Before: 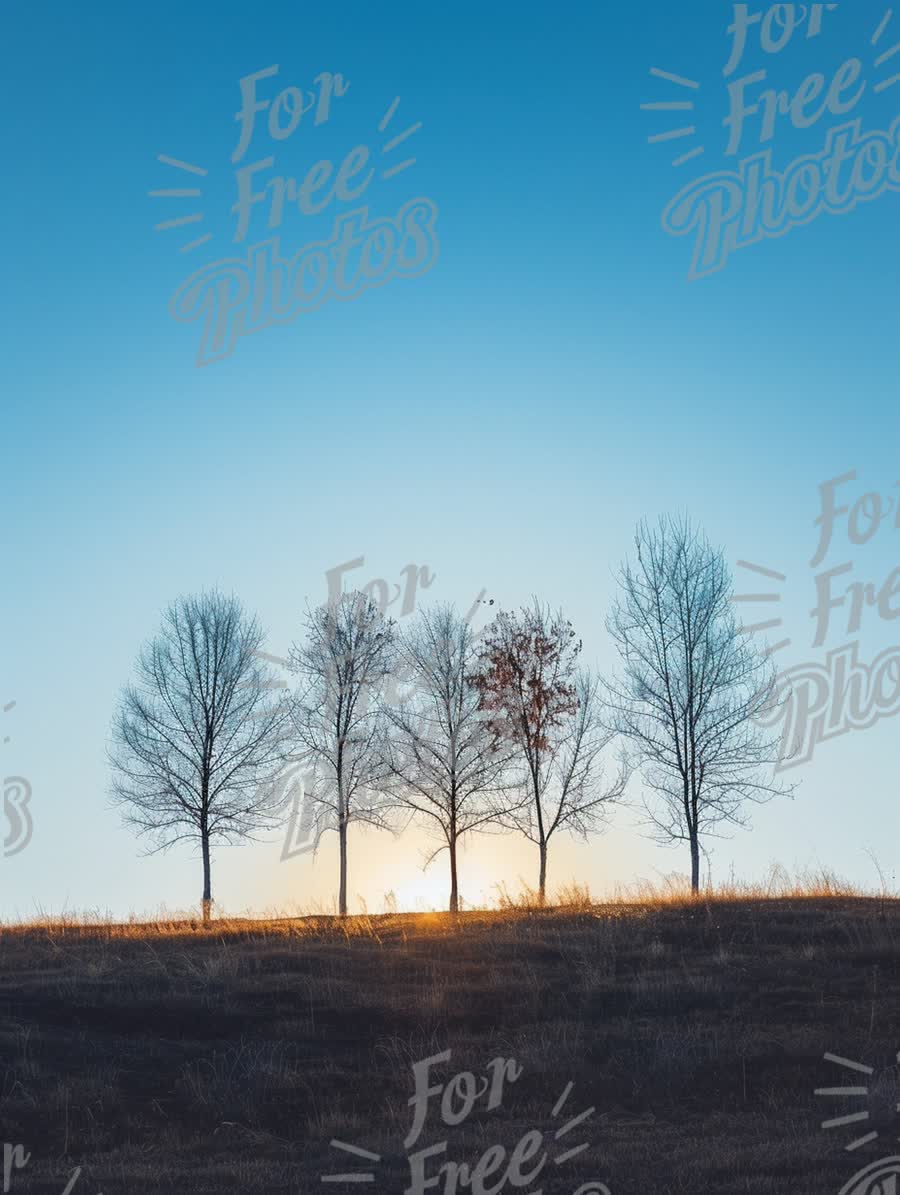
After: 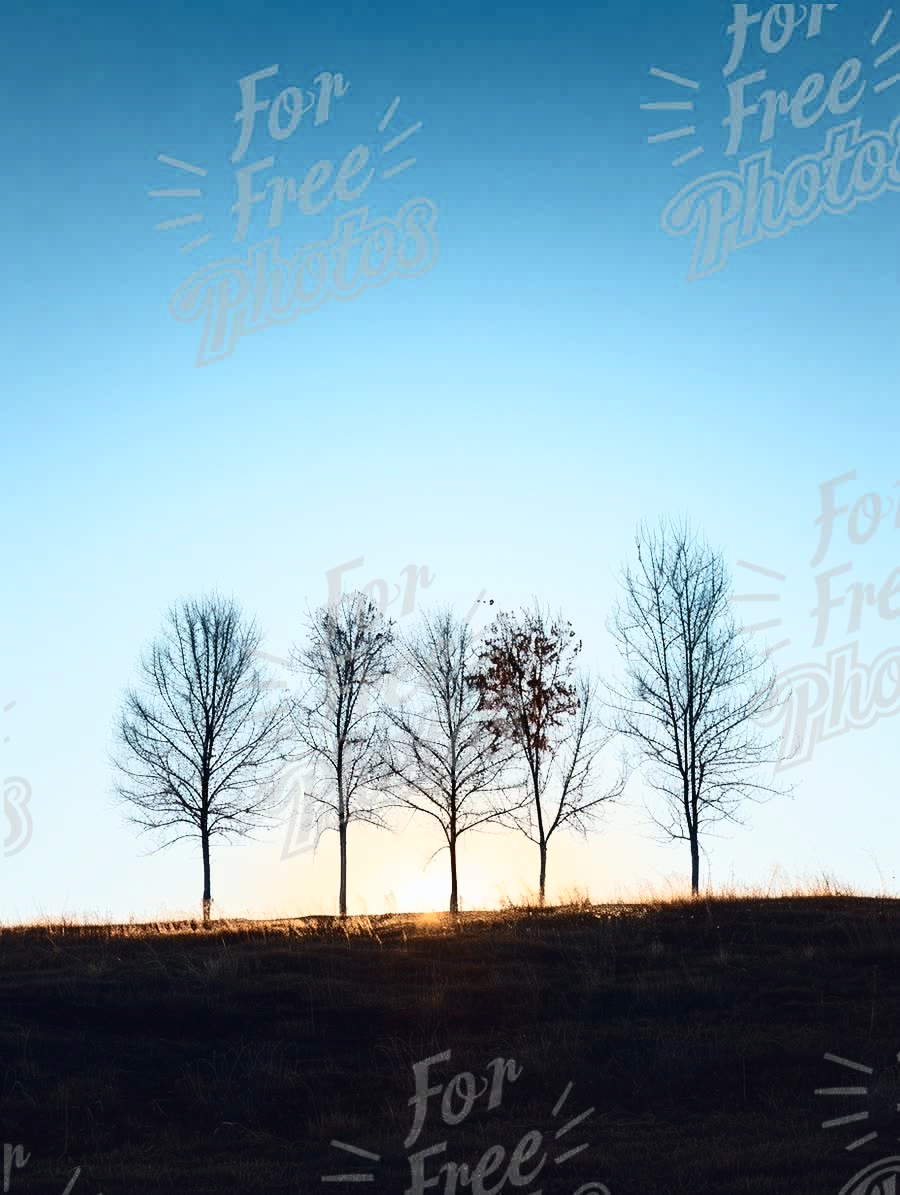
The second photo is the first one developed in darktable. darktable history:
contrast brightness saturation: contrast 0.494, saturation -0.099
